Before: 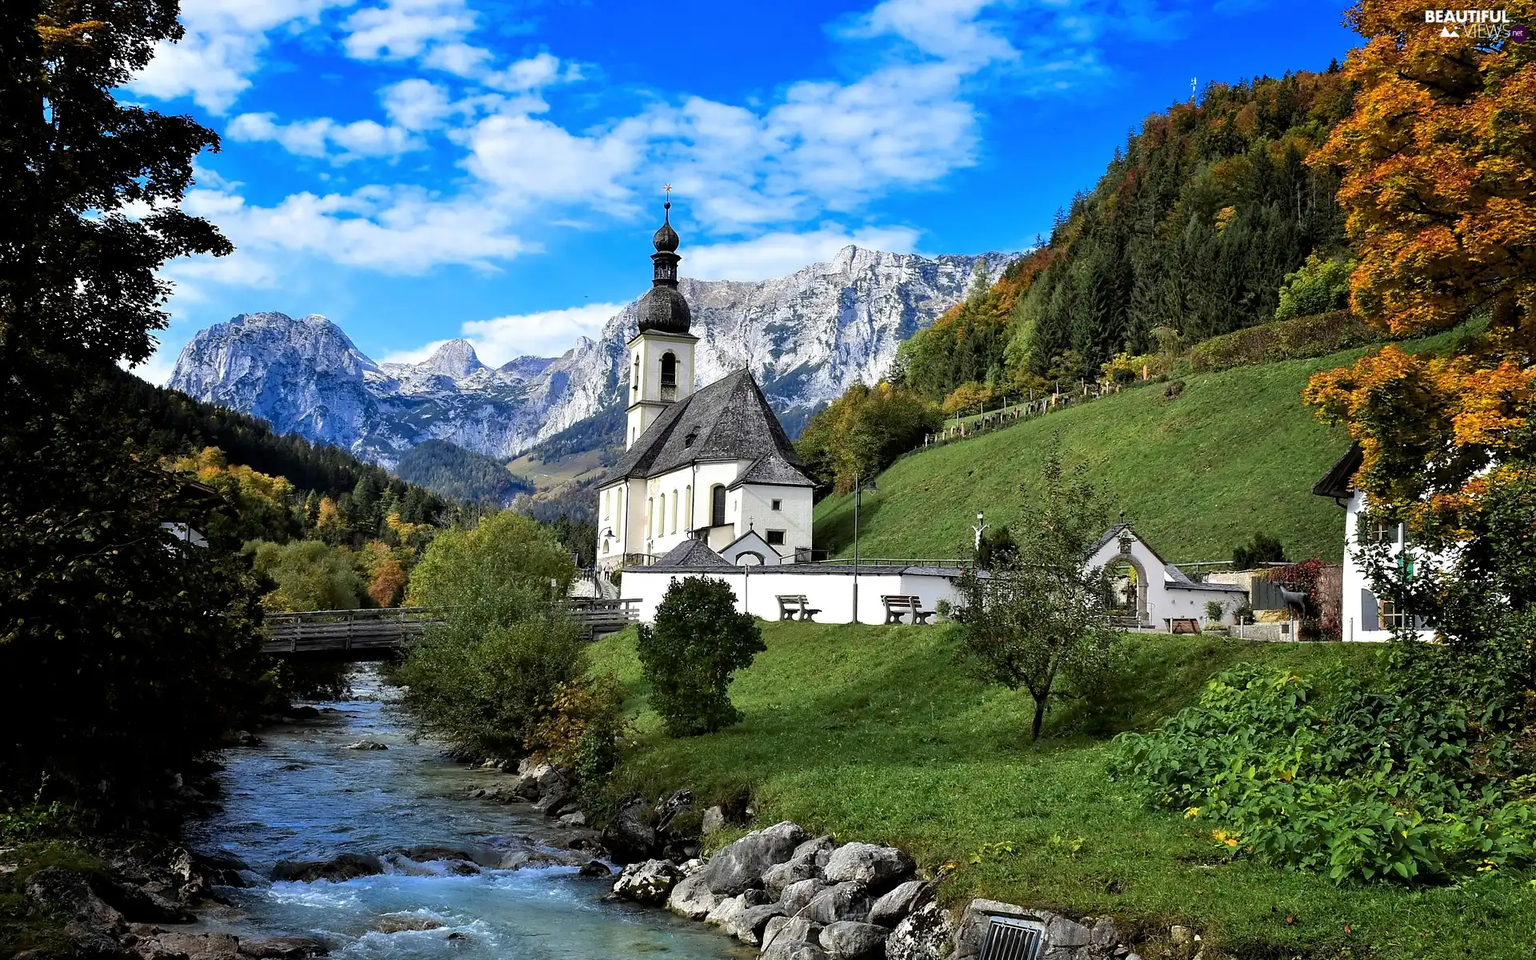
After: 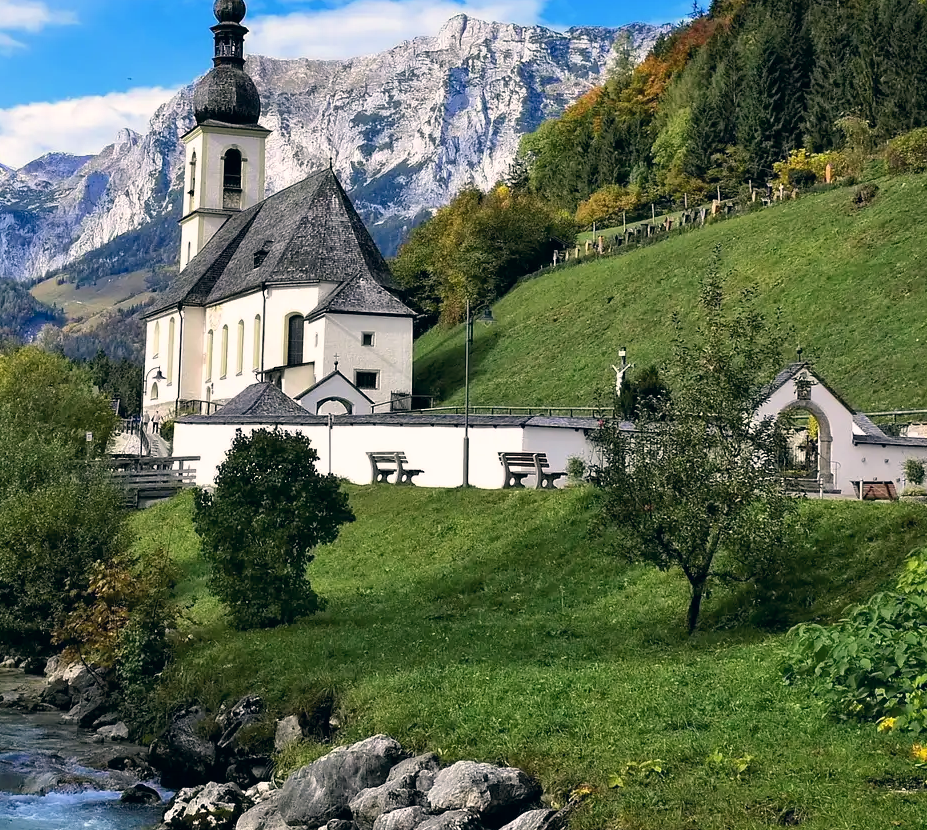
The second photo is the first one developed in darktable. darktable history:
crop: left 31.407%, top 24.355%, right 20.311%, bottom 6.408%
color correction: highlights a* 5.46, highlights b* 5.27, shadows a* -4.57, shadows b* -5.12
shadows and highlights: radius 128.38, shadows 21.21, highlights -23.08, low approximation 0.01
